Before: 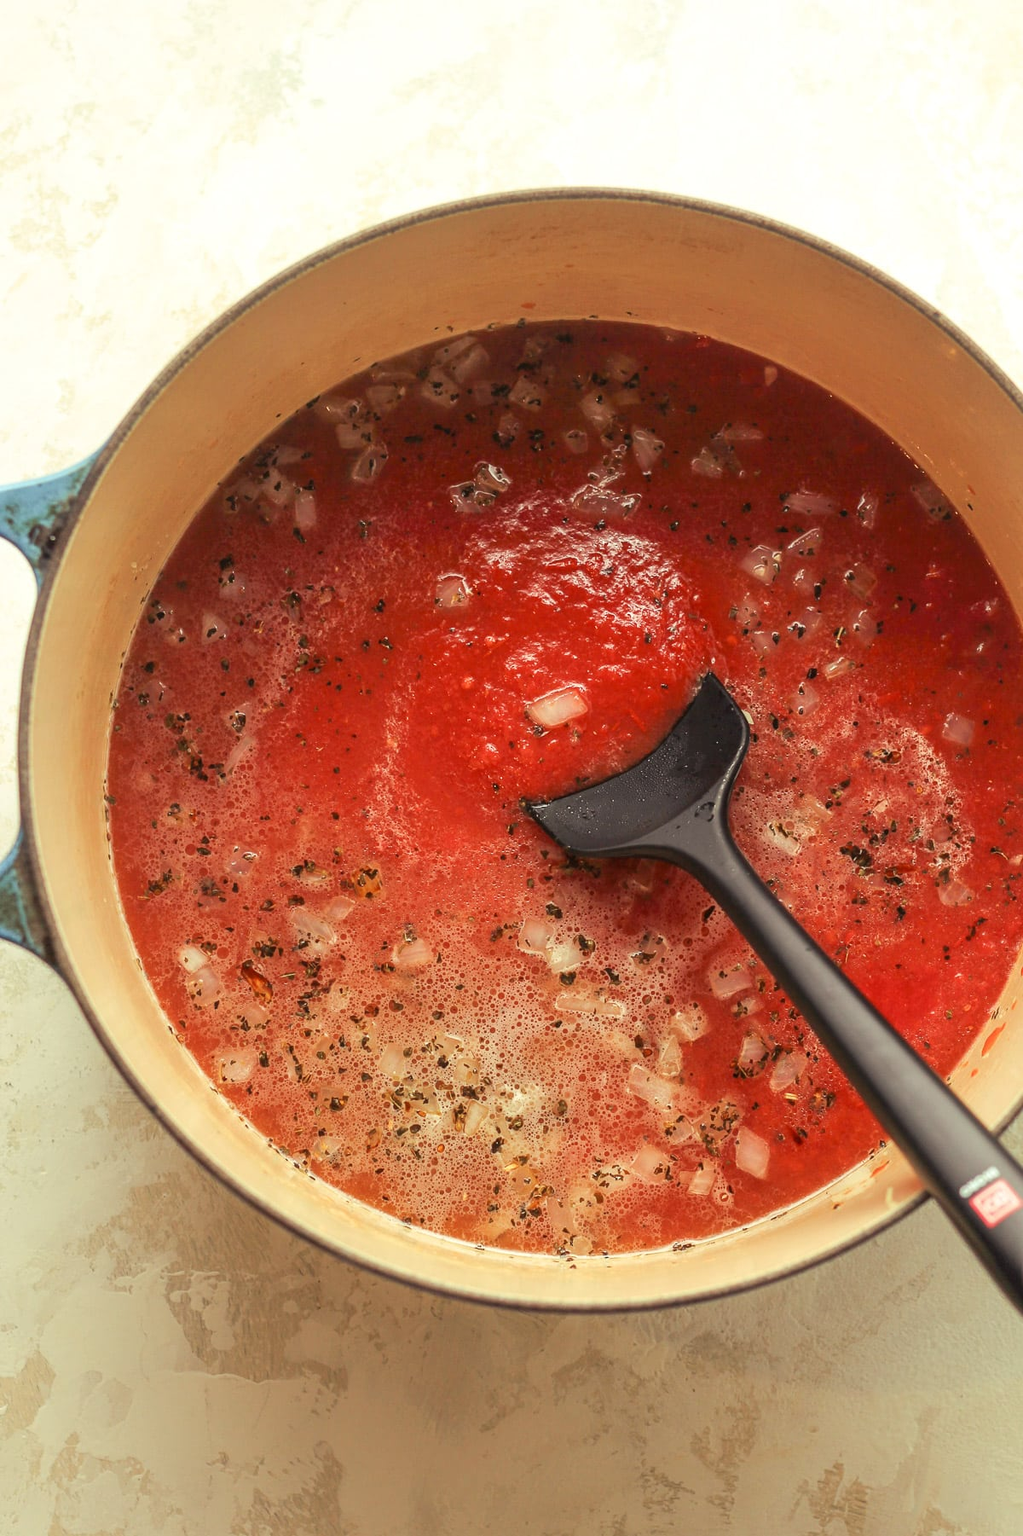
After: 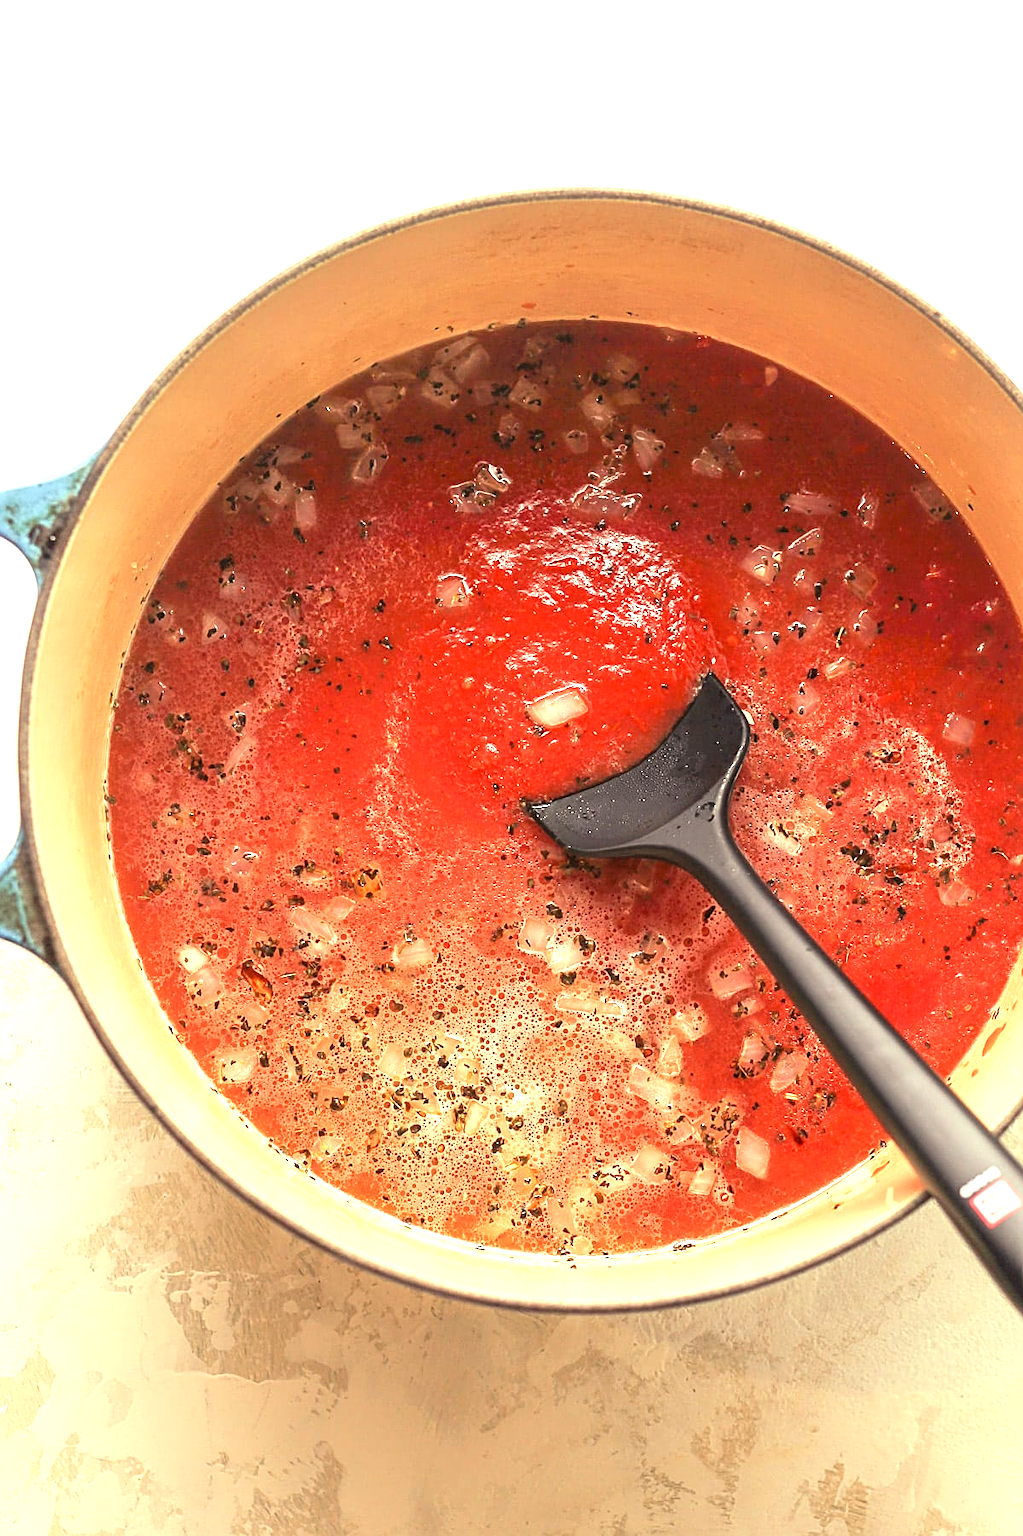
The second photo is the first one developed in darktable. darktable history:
exposure: exposure 1 EV, compensate exposure bias true, compensate highlight preservation false
sharpen: on, module defaults
